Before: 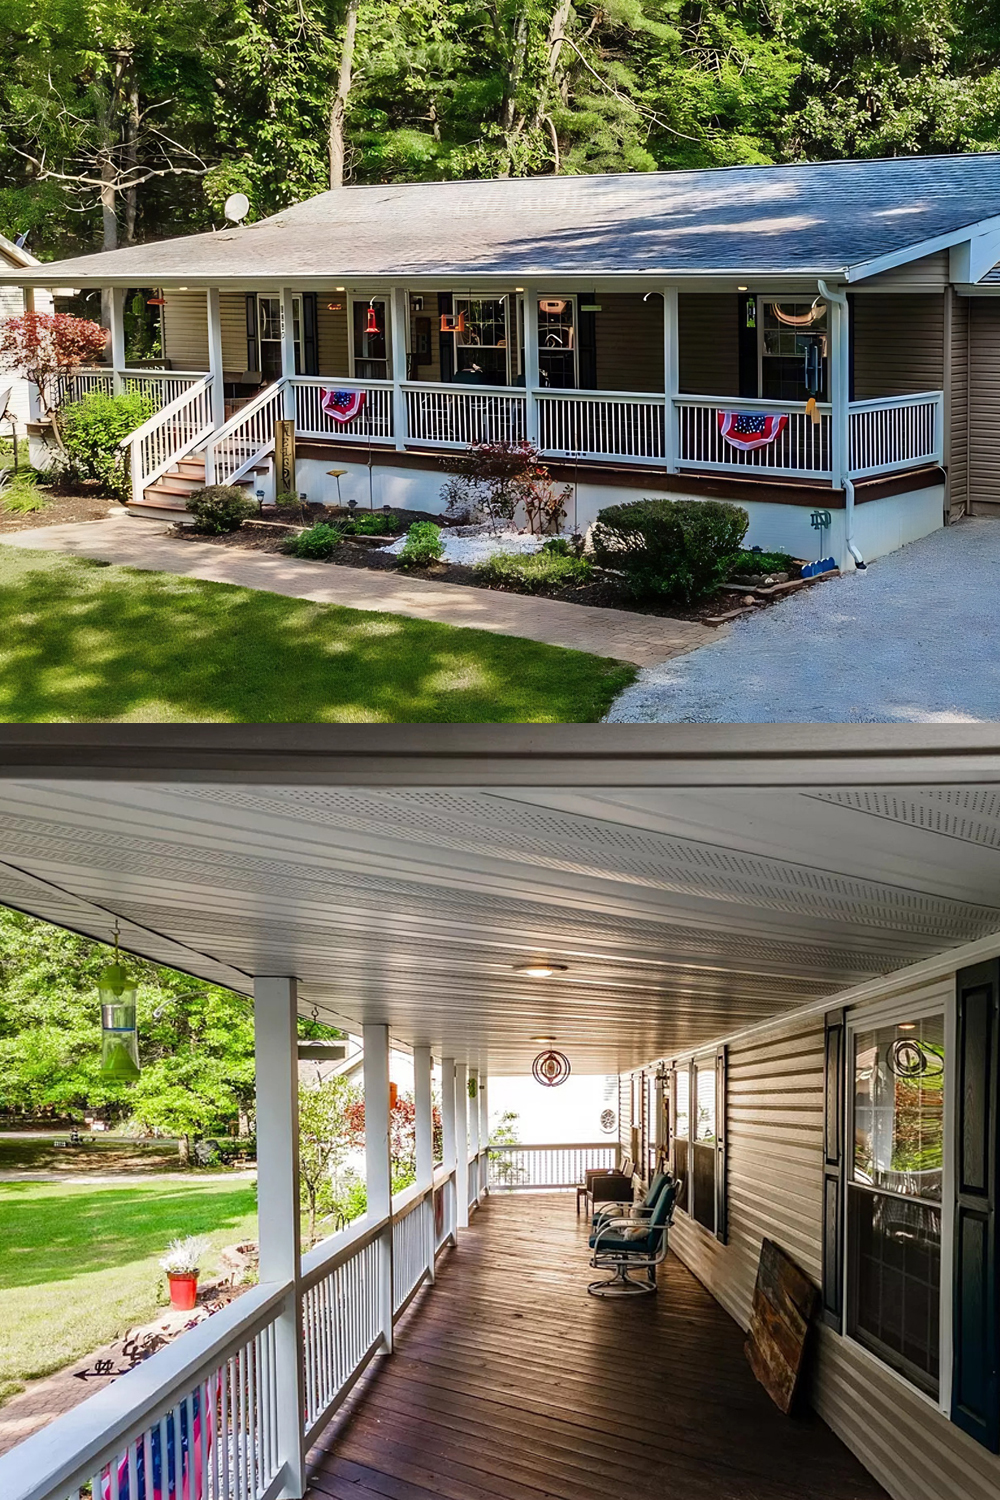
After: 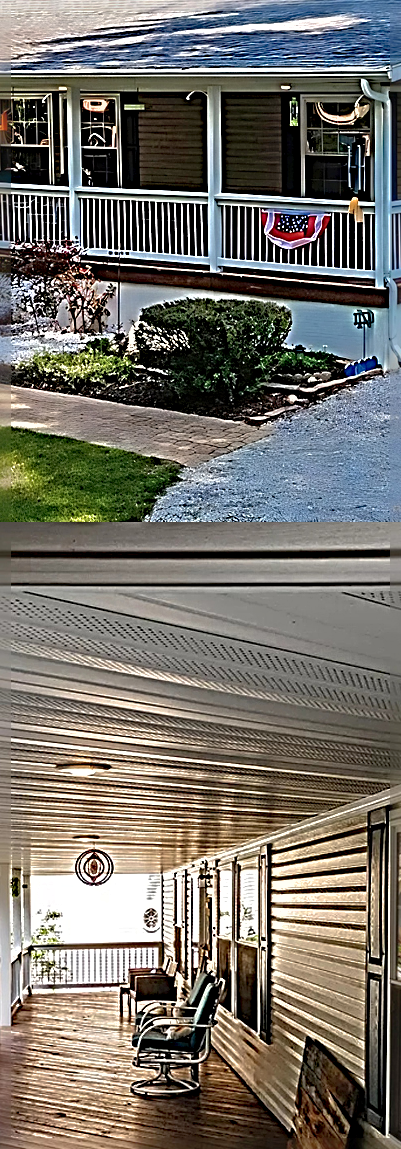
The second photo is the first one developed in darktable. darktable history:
crop: left 45.761%, top 13.464%, right 14.099%, bottom 9.911%
shadows and highlights: on, module defaults
exposure: exposure 0.014 EV, compensate highlight preservation false
sharpen: radius 4.054, amount 1.99
